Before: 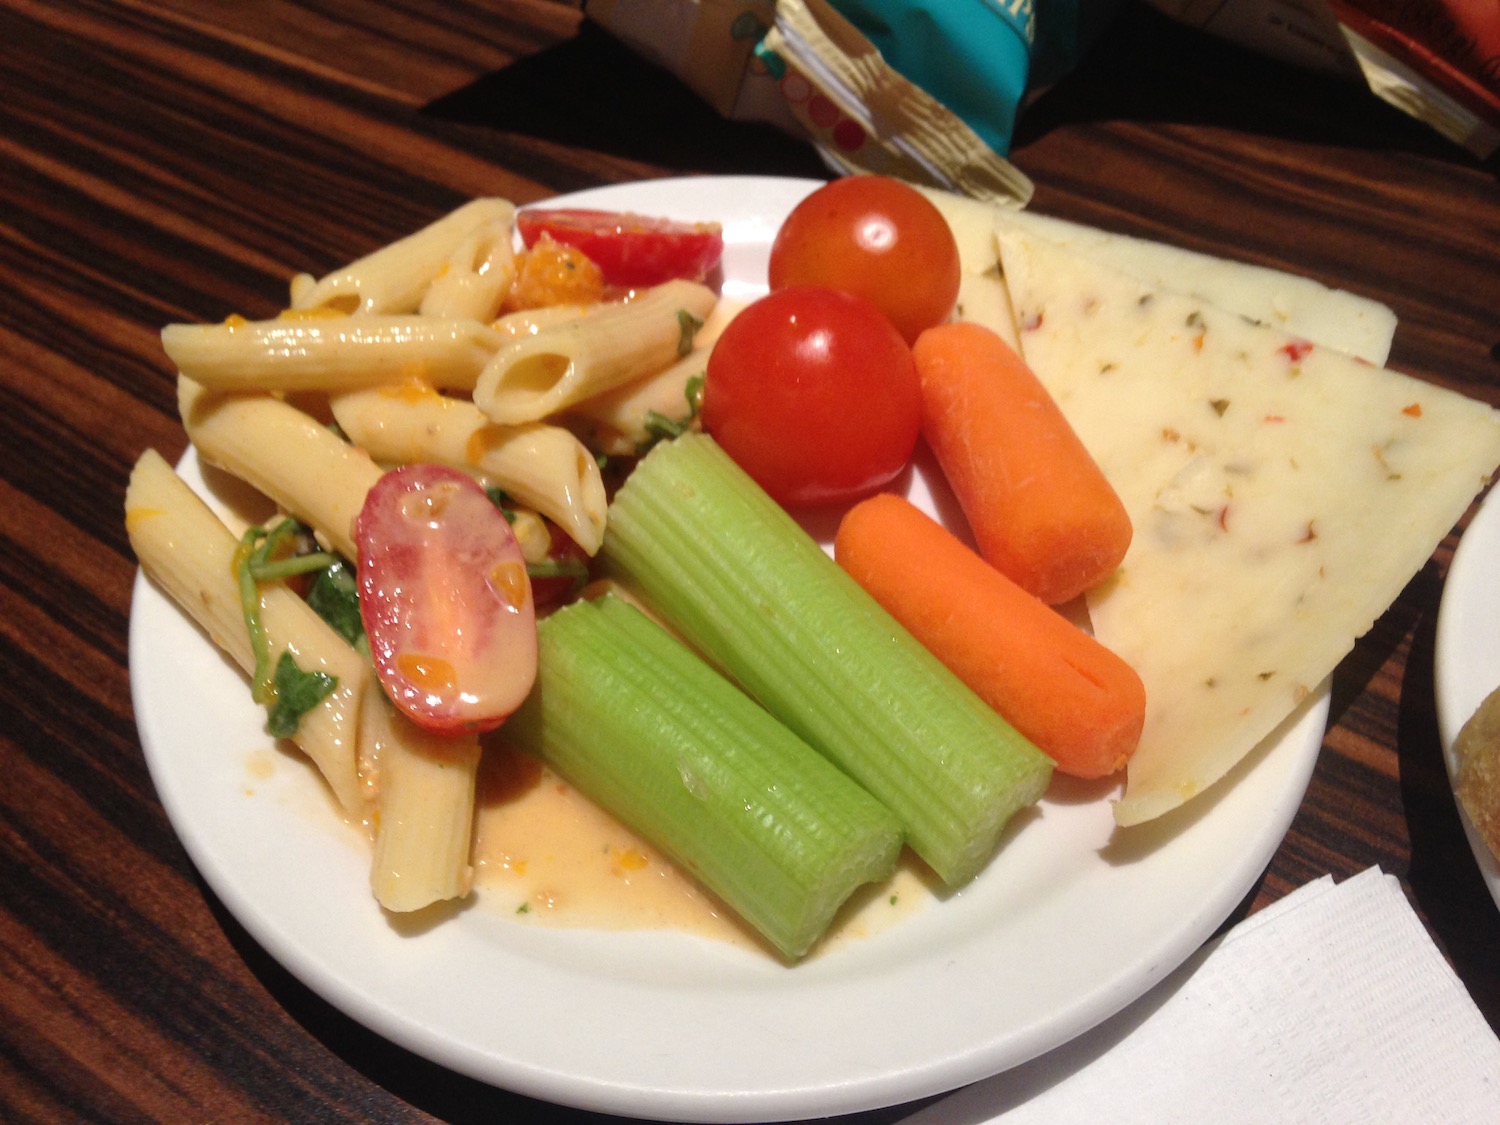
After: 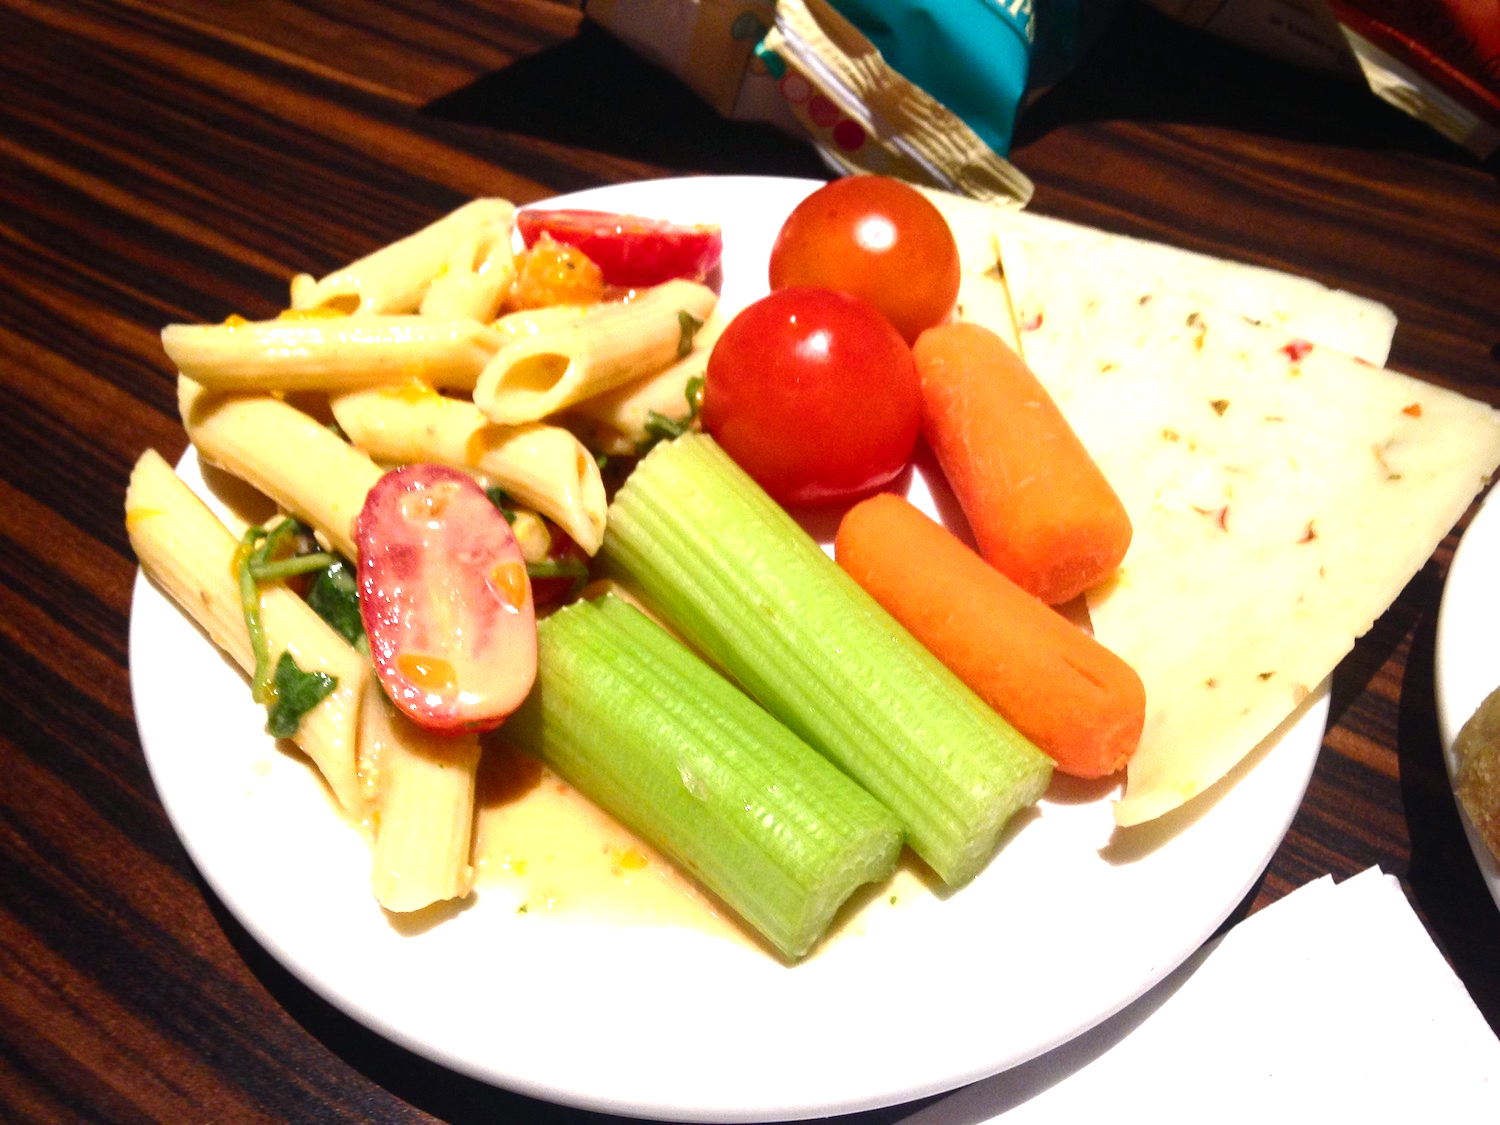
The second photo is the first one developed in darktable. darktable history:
color balance rgb: power › chroma 0.984%, power › hue 257.4°, perceptual saturation grading › global saturation 15.321%, perceptual saturation grading › highlights -19.073%, perceptual saturation grading › shadows 20.212%, perceptual brilliance grading › global brilliance 15.317%, perceptual brilliance grading › shadows -35.704%, global vibrance 20%
exposure: exposure 0.653 EV, compensate highlight preservation false
vignetting: fall-off start 75.75%, fall-off radius 27.23%, brightness -0.371, saturation 0.015, width/height ratio 0.976, unbound false
